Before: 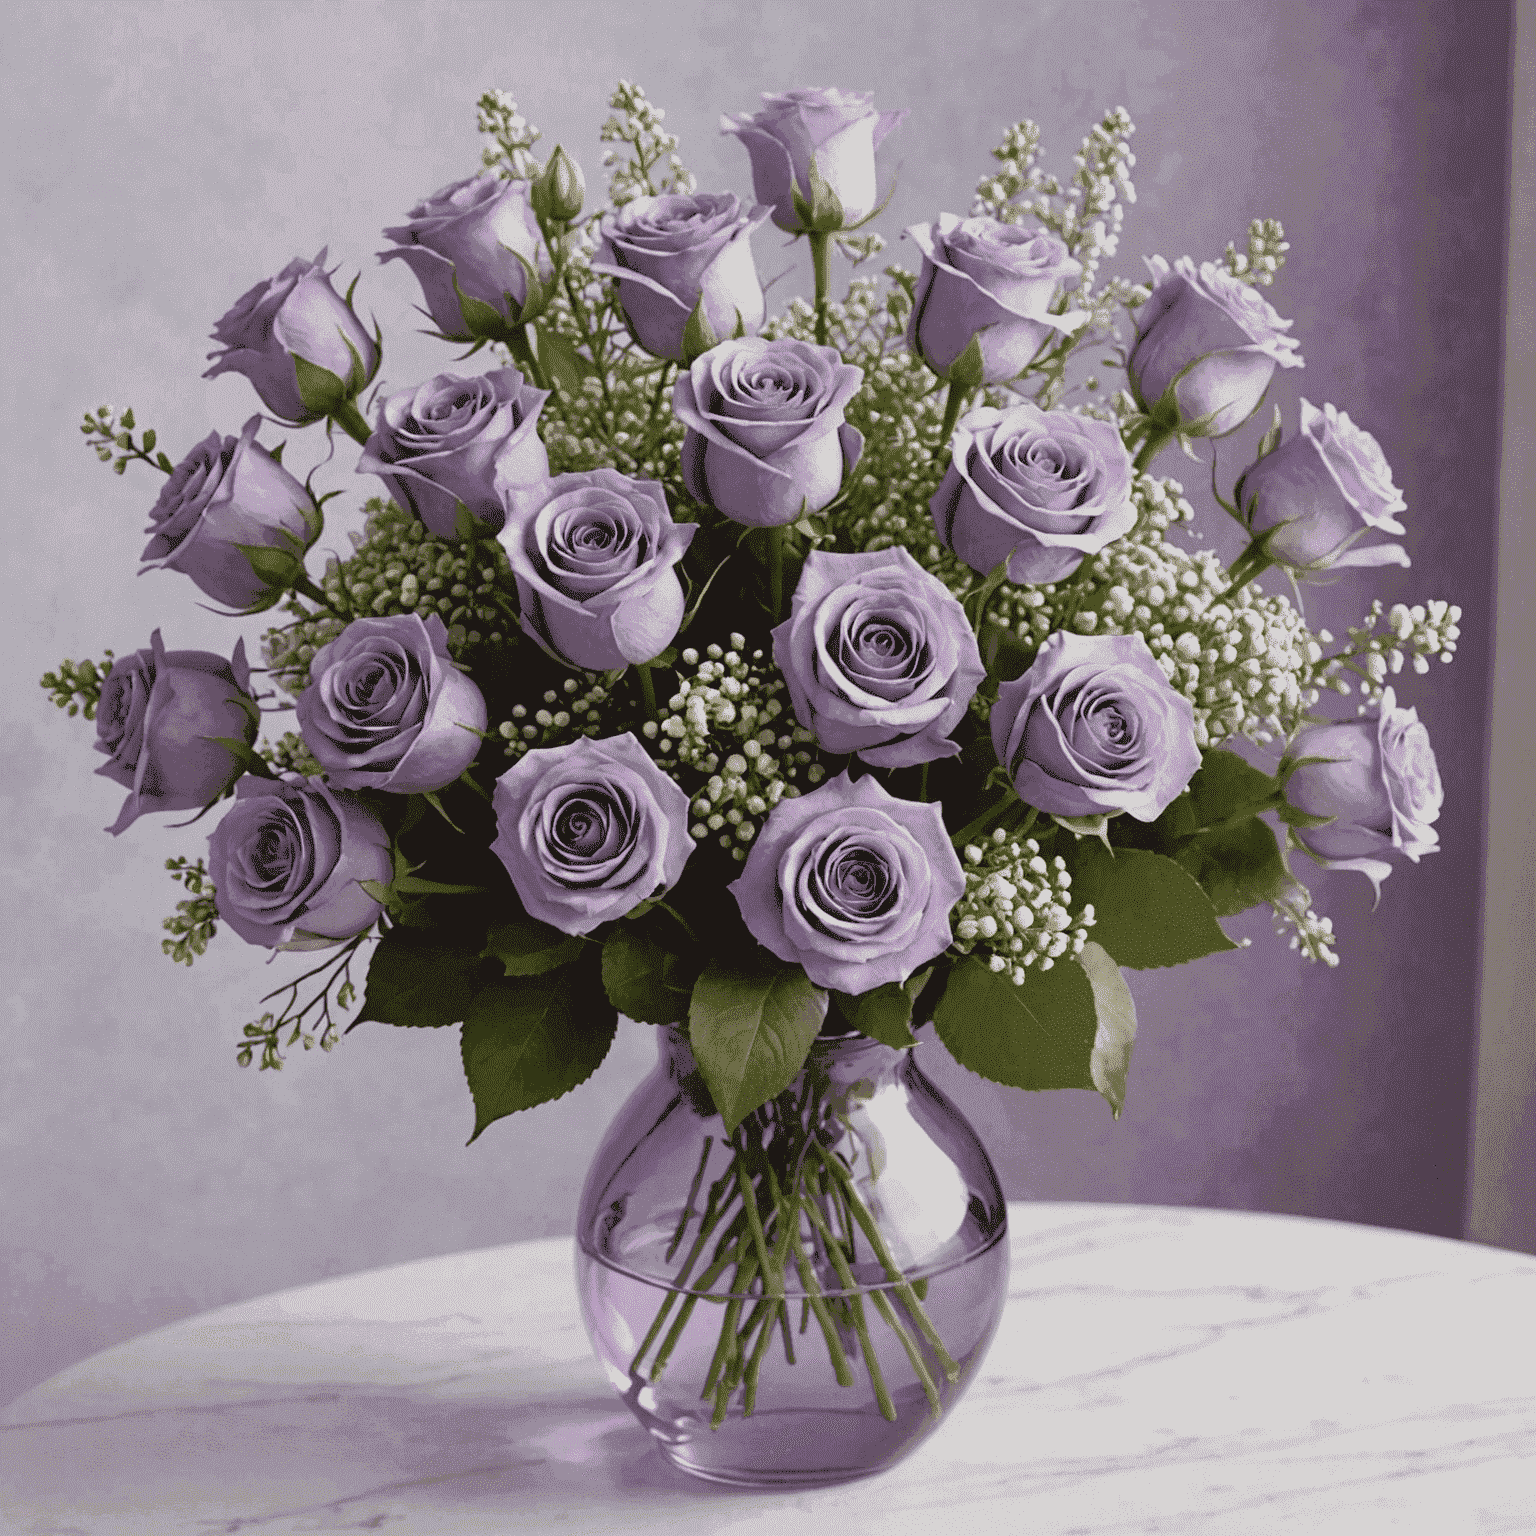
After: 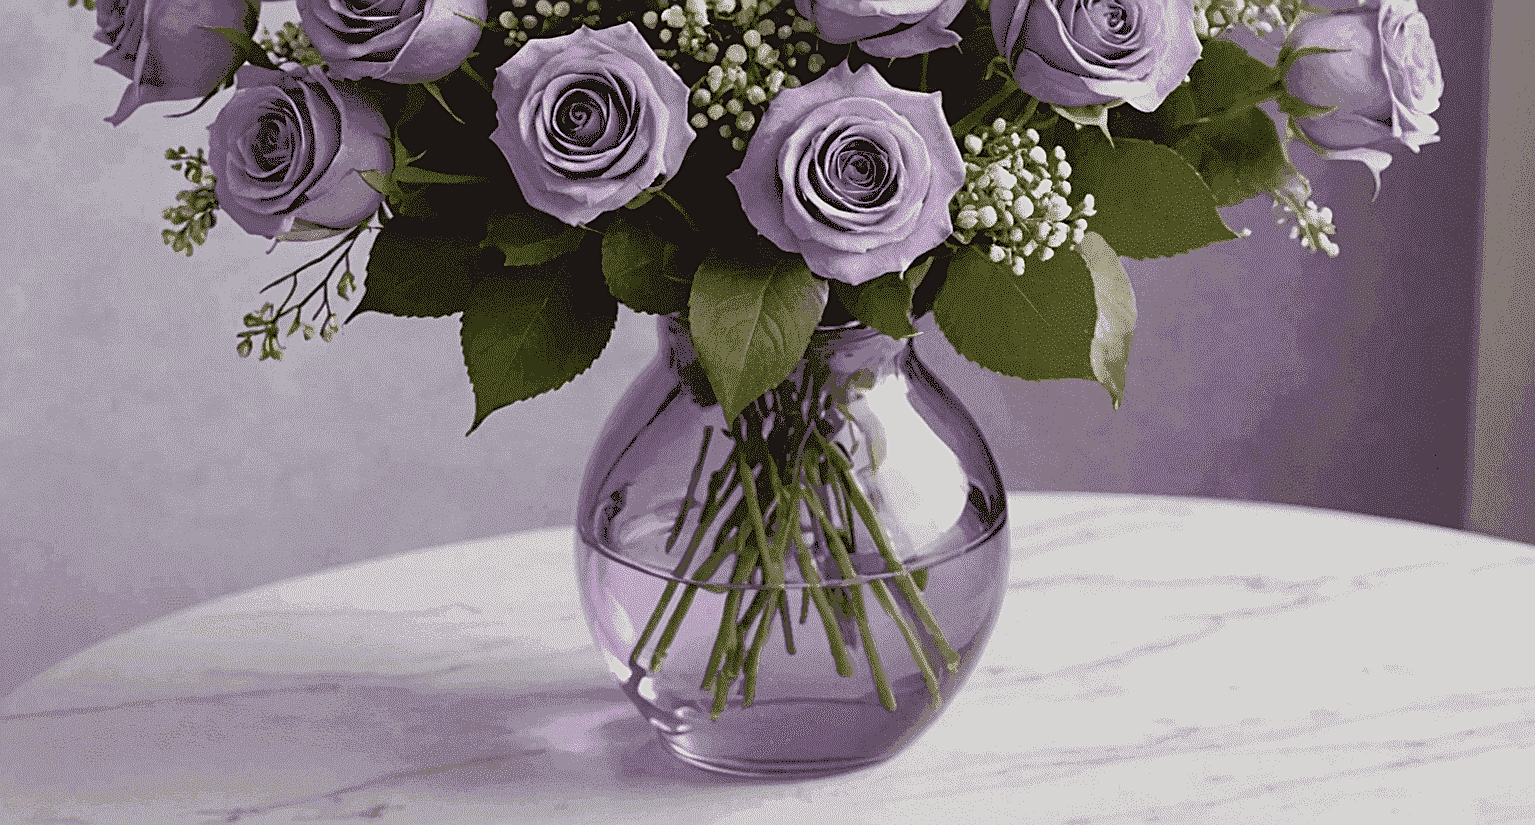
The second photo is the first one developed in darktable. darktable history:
sharpen: on, module defaults
crop and rotate: top 46.237%
